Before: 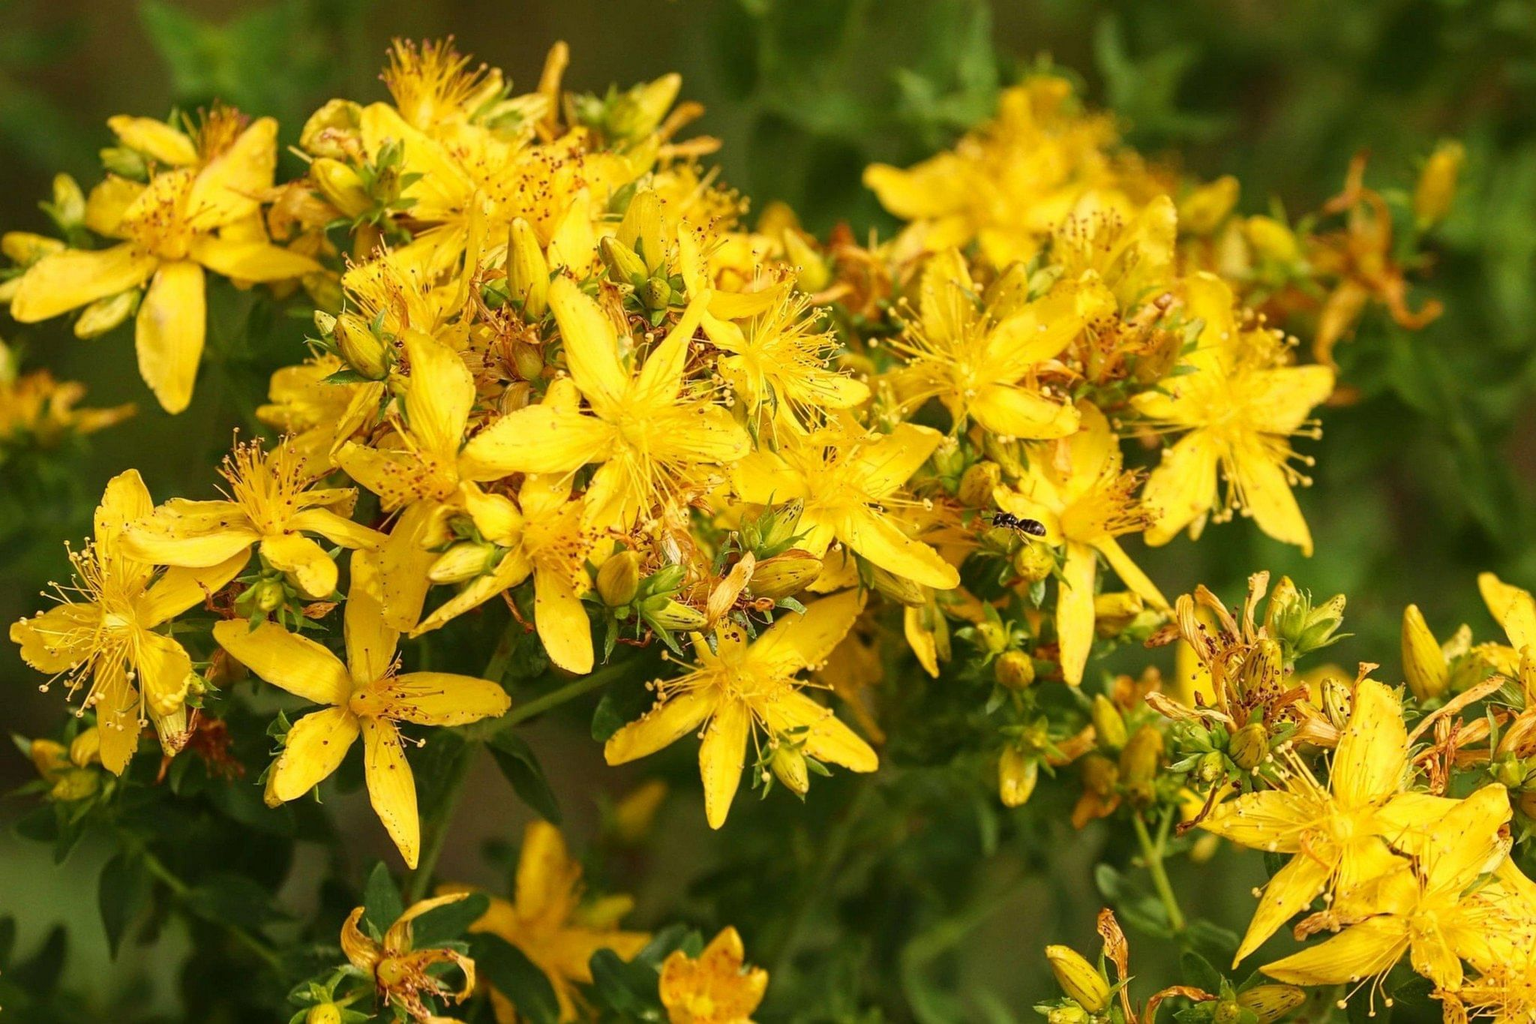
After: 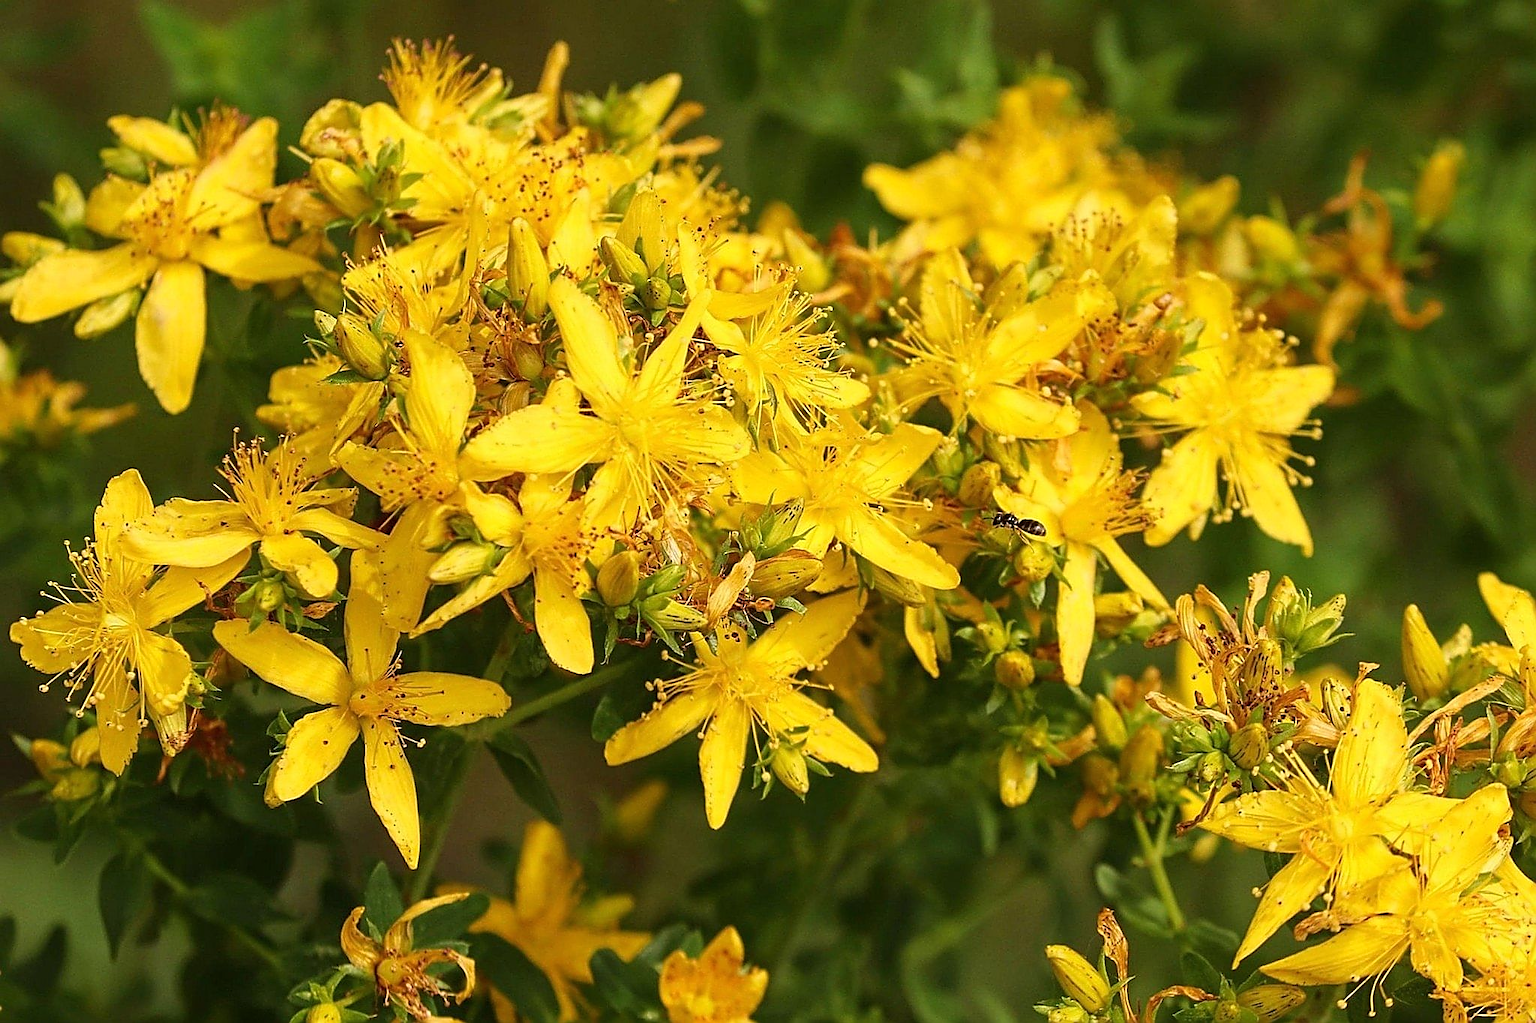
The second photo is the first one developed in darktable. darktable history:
sharpen: radius 1.4, amount 1.25, threshold 0.7
exposure: black level correction 0, compensate exposure bias true, compensate highlight preservation false
tone equalizer: on, module defaults
